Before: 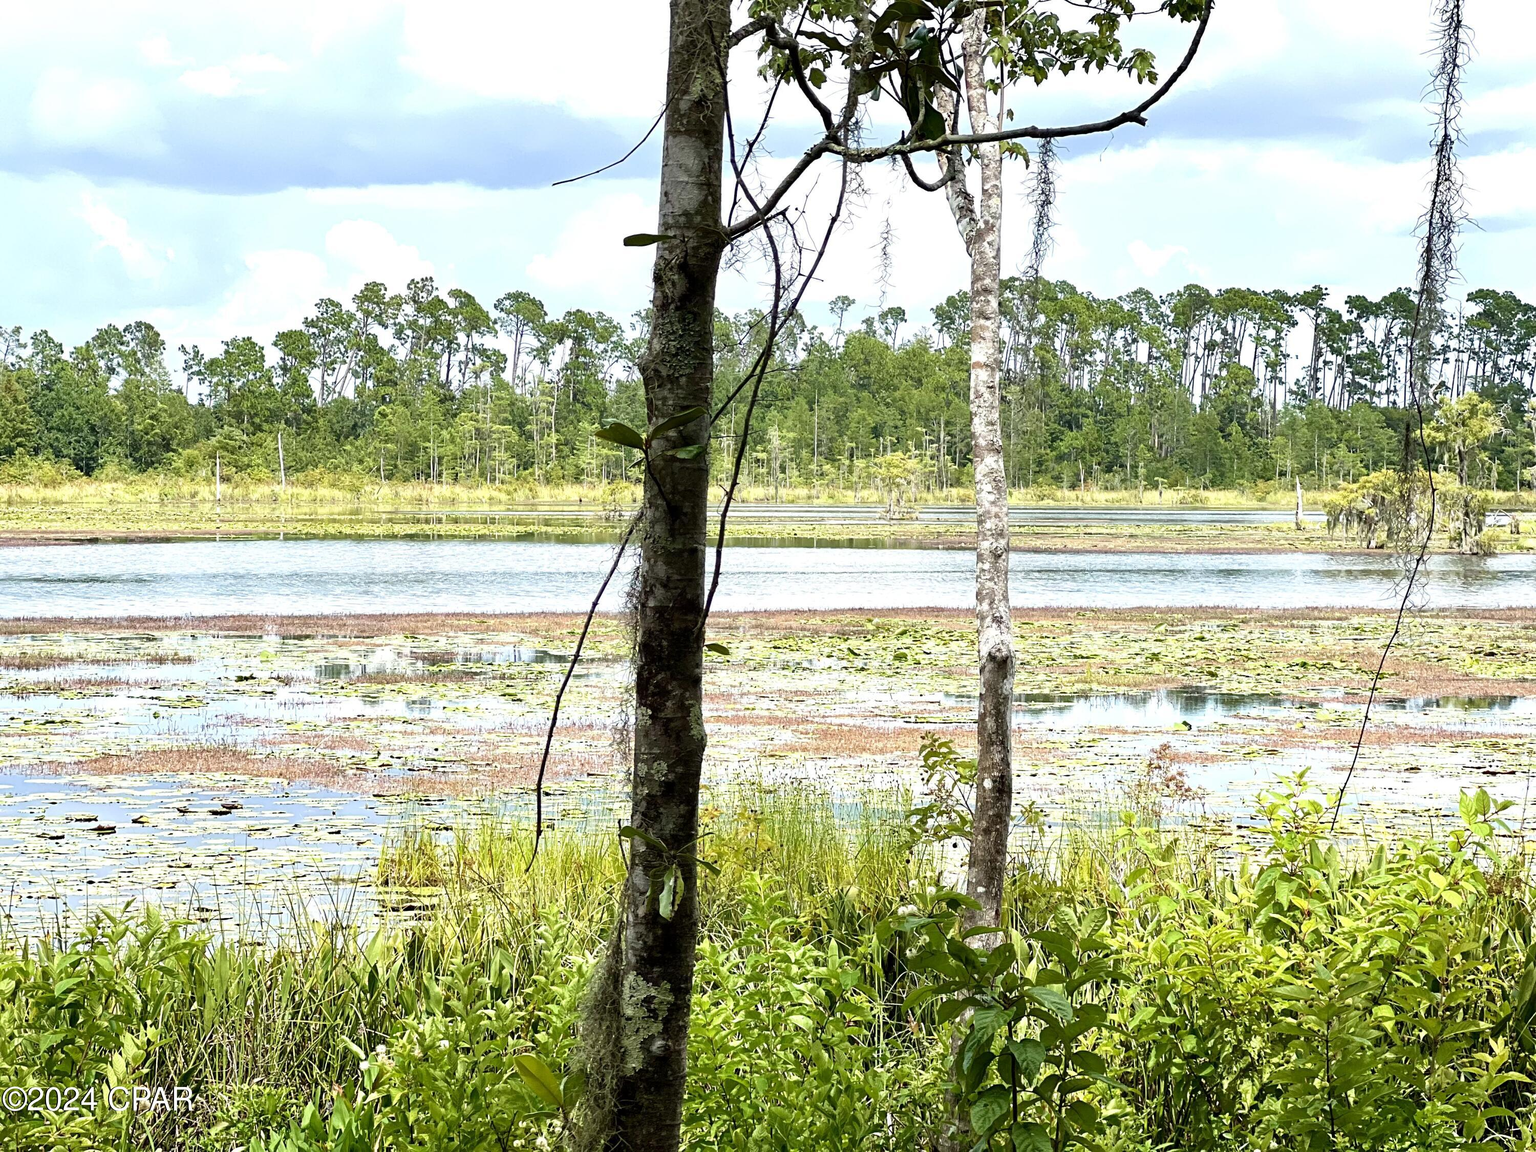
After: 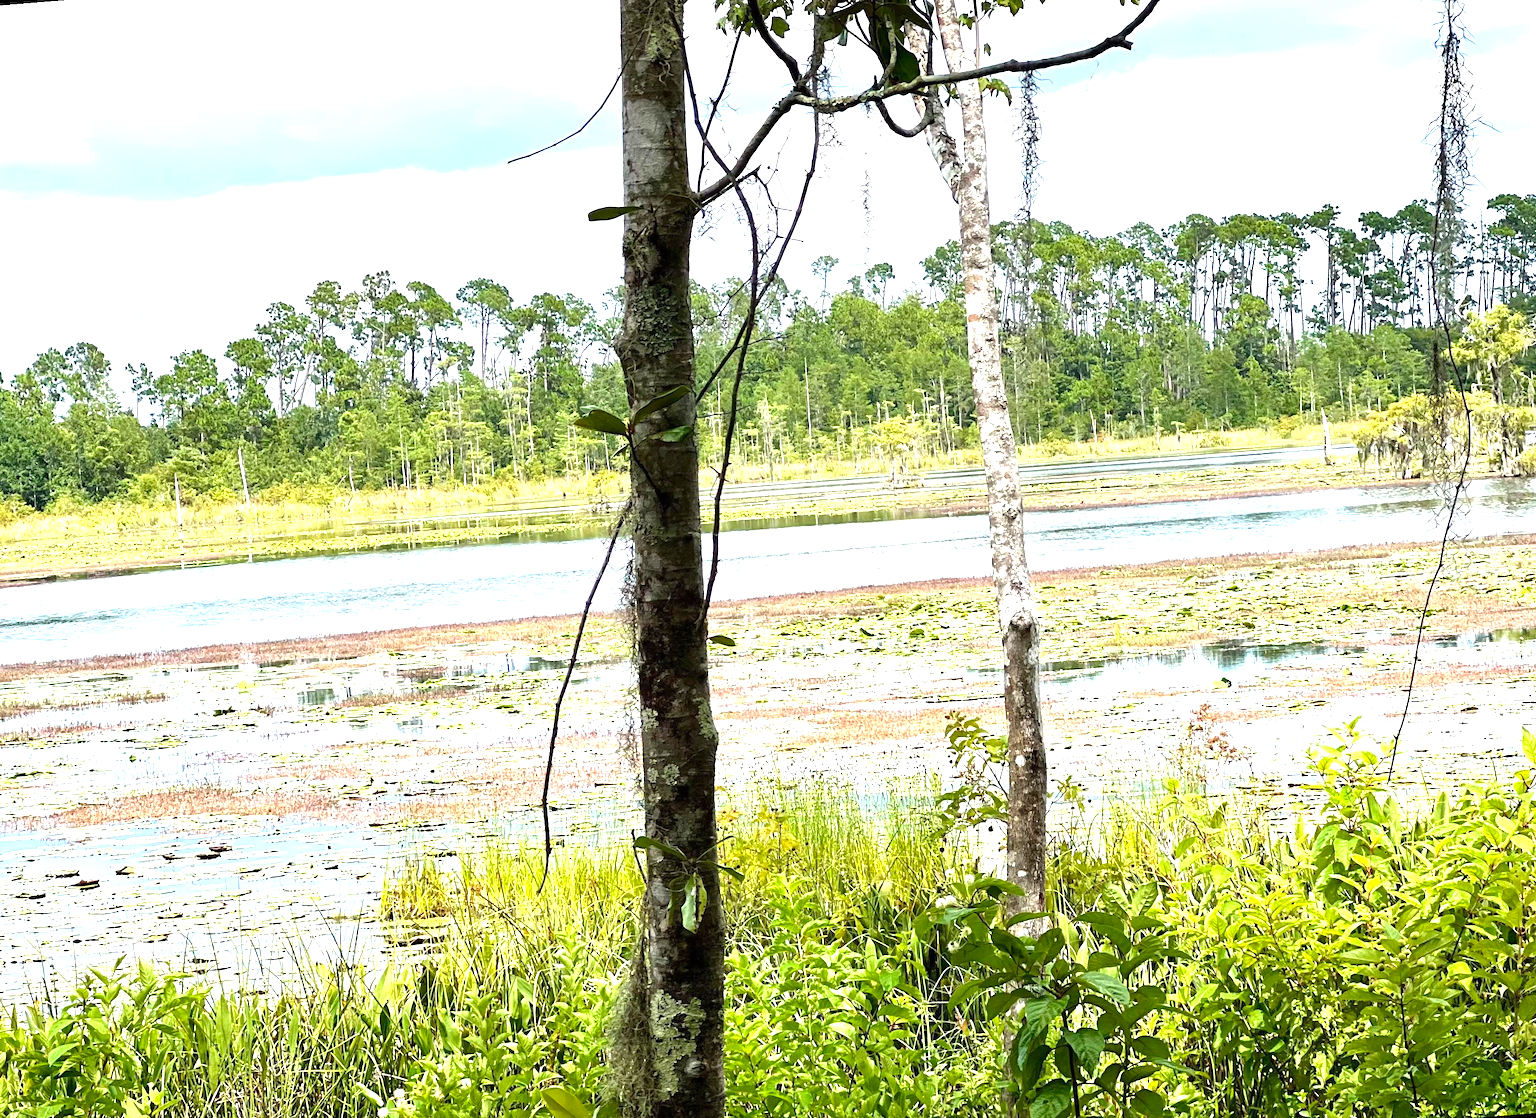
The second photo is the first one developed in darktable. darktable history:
rotate and perspective: rotation -4.57°, crop left 0.054, crop right 0.944, crop top 0.087, crop bottom 0.914
exposure: black level correction 0, exposure 0.7 EV, compensate exposure bias true, compensate highlight preservation false
